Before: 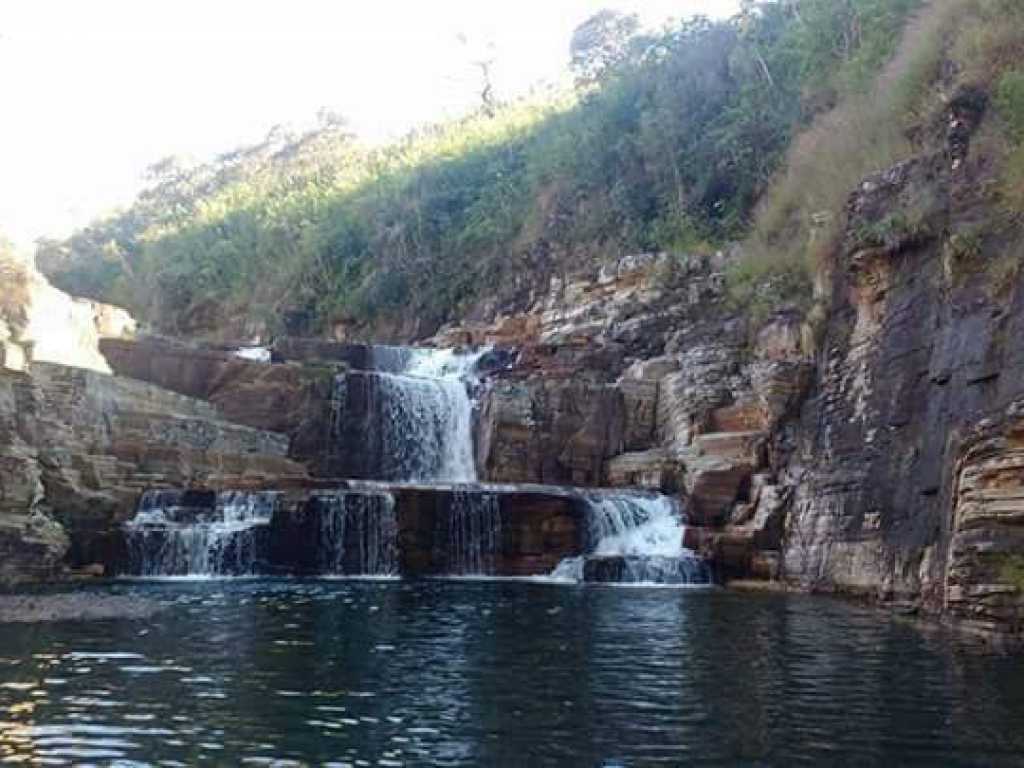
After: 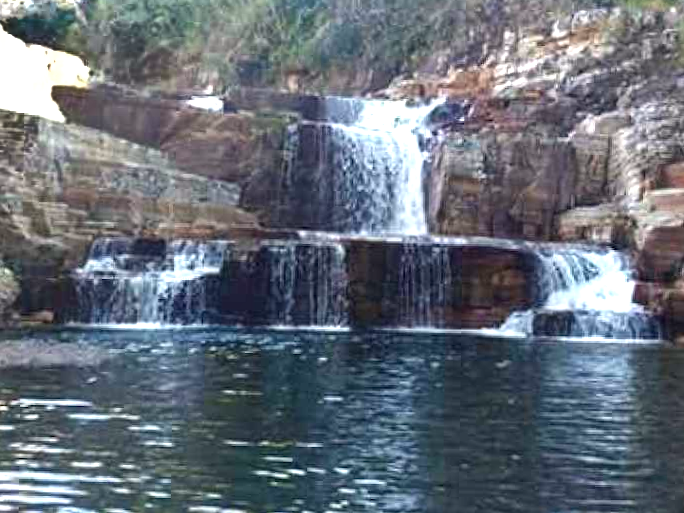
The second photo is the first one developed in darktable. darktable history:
exposure: black level correction 0, exposure 1.125 EV, compensate exposure bias true, compensate highlight preservation false
color calibration: x 0.342, y 0.356, temperature 5122 K
crop and rotate: angle -0.82°, left 3.85%, top 31.828%, right 27.992%
shadows and highlights: shadows 20.91, highlights -82.73, soften with gaussian
